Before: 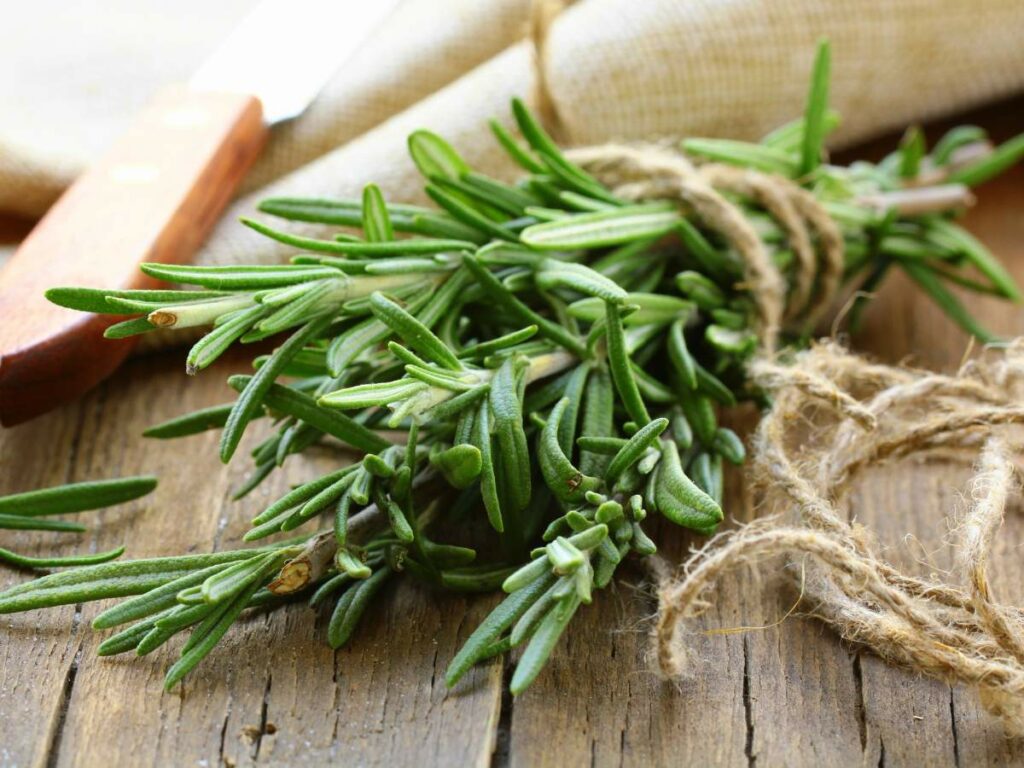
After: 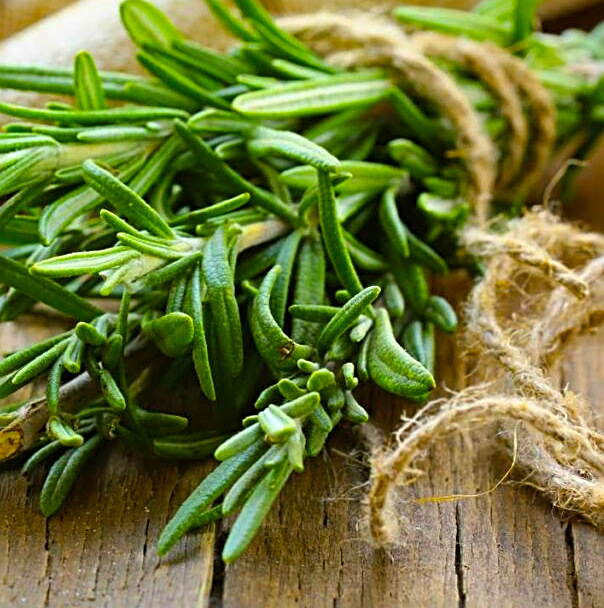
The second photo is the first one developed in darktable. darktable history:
color balance rgb: linear chroma grading › global chroma 6.431%, perceptual saturation grading › global saturation 25.29%, global vibrance 25.152%
crop and rotate: left 28.186%, top 17.311%, right 12.744%, bottom 3.482%
sharpen: radius 2.535, amount 0.622
